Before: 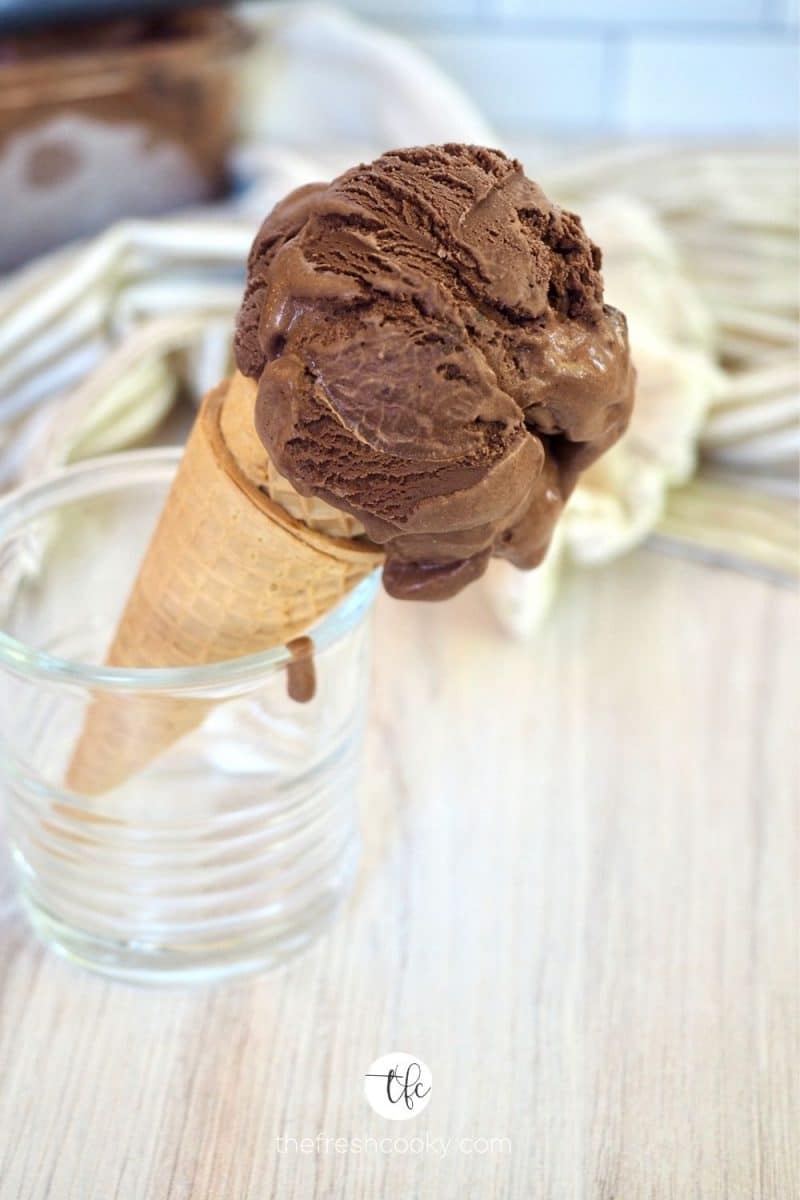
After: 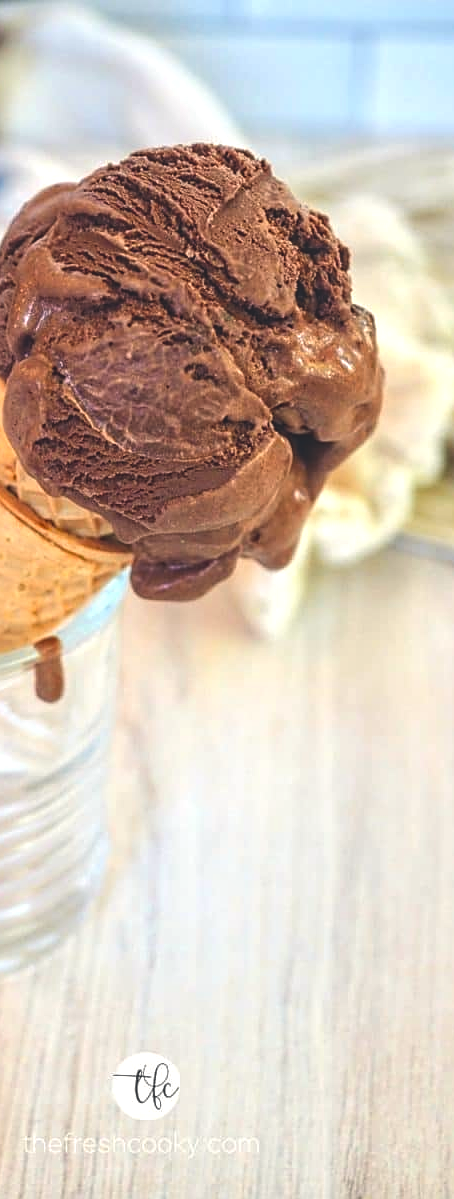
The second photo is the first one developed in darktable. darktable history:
crop: left 31.586%, top 0.02%, right 11.585%
color correction: highlights a* 0.474, highlights b* 2.65, shadows a* -1.11, shadows b* -4.25
local contrast: highlights 62%, detail 143%, midtone range 0.428
color zones: curves: ch1 [(0.309, 0.524) (0.41, 0.329) (0.508, 0.509)]; ch2 [(0.25, 0.457) (0.75, 0.5)]
color balance rgb: perceptual saturation grading › global saturation 30.663%, global vibrance 8.423%
exposure: black level correction -0.032, compensate highlight preservation false
sharpen: on, module defaults
